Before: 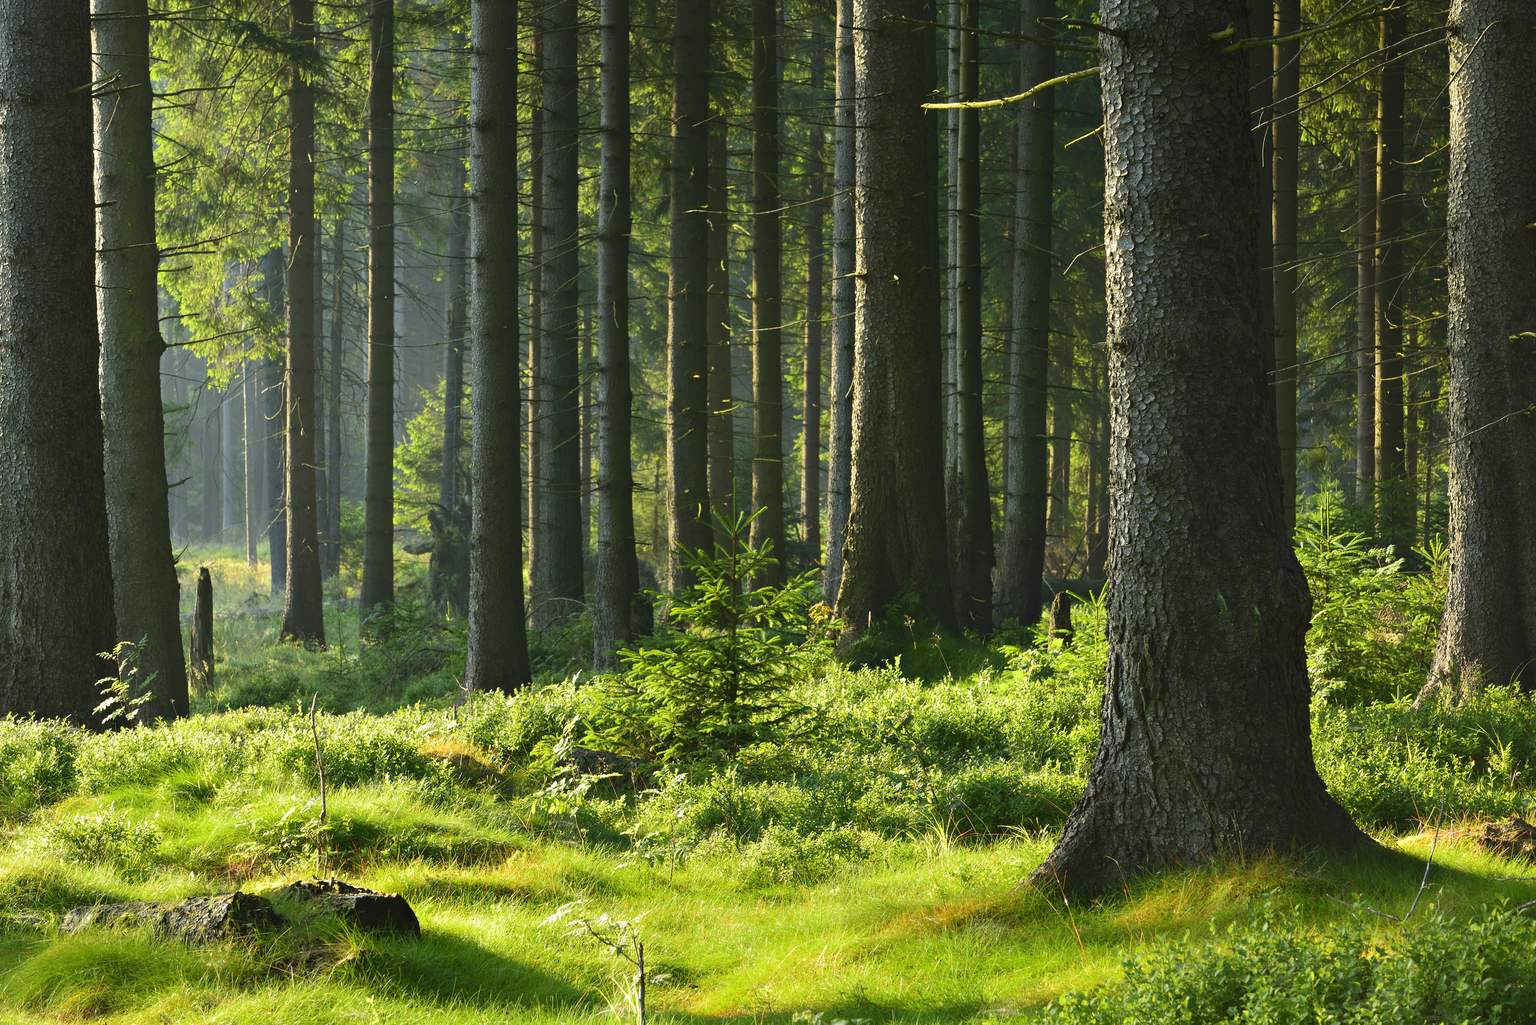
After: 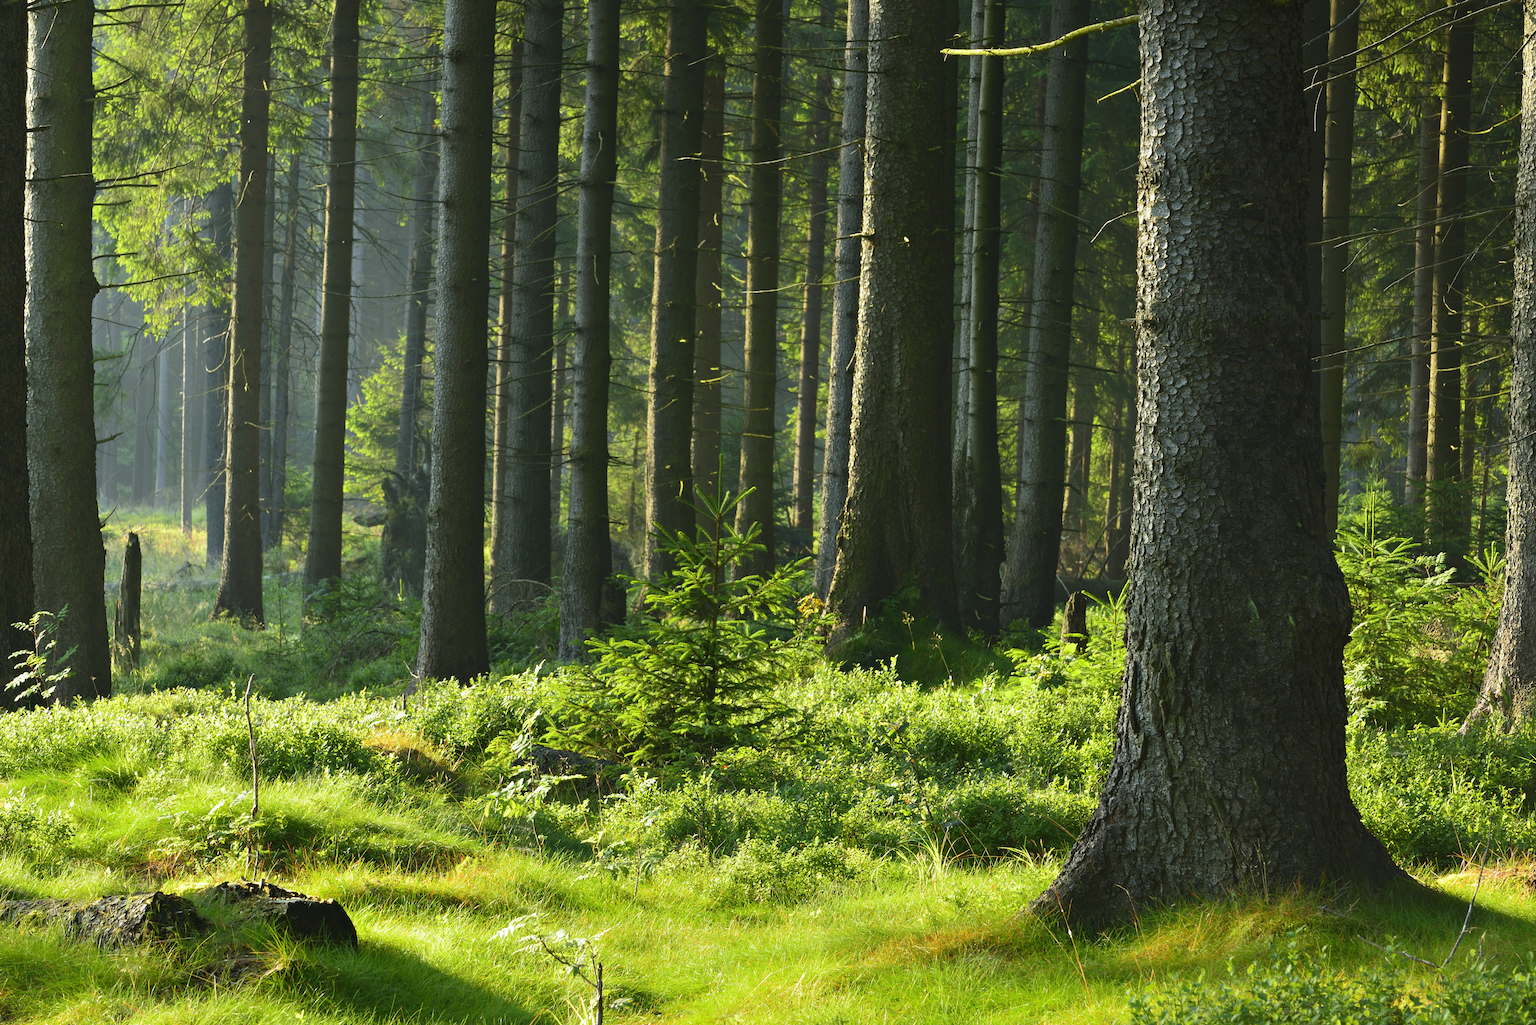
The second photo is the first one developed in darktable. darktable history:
crop and rotate: angle -1.96°, left 3.097%, top 4.154%, right 1.586%, bottom 0.529%
white balance: red 0.978, blue 0.999
